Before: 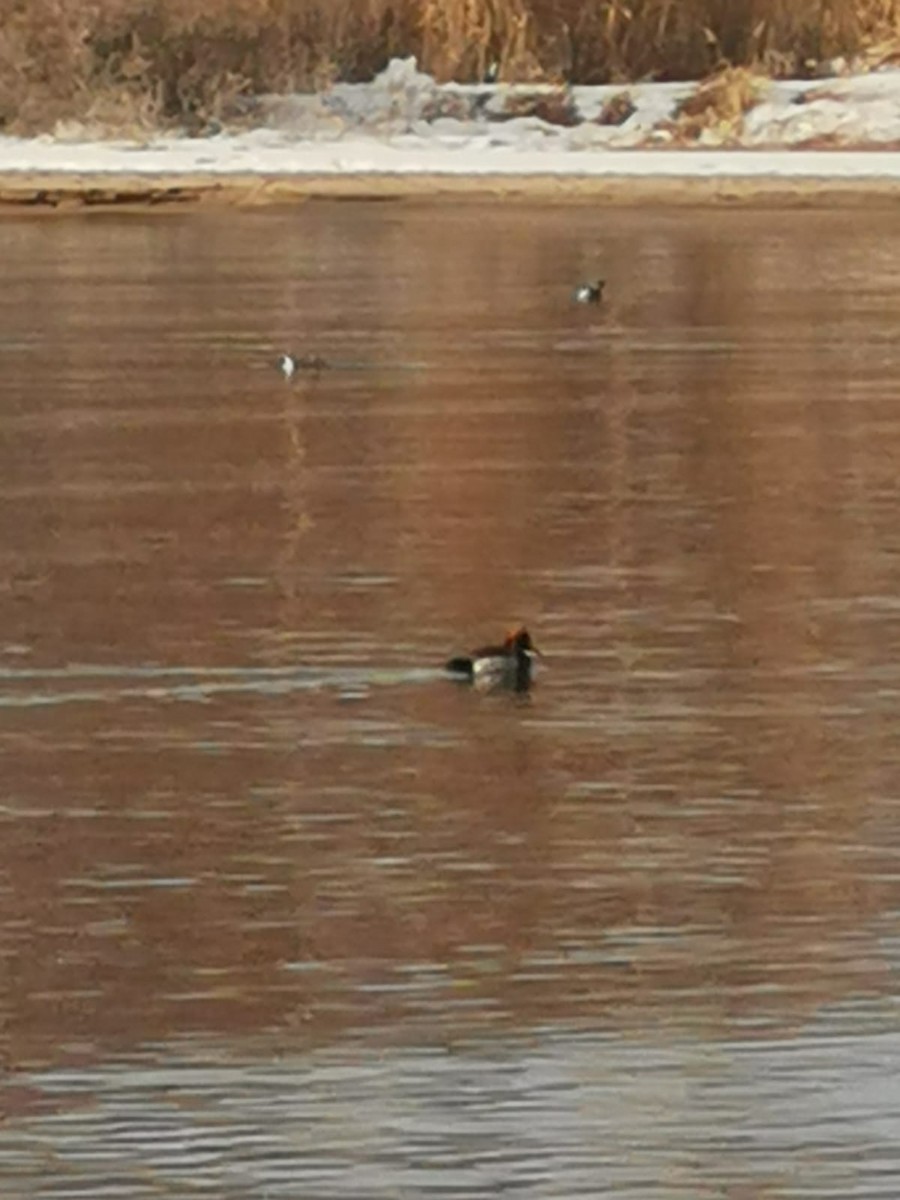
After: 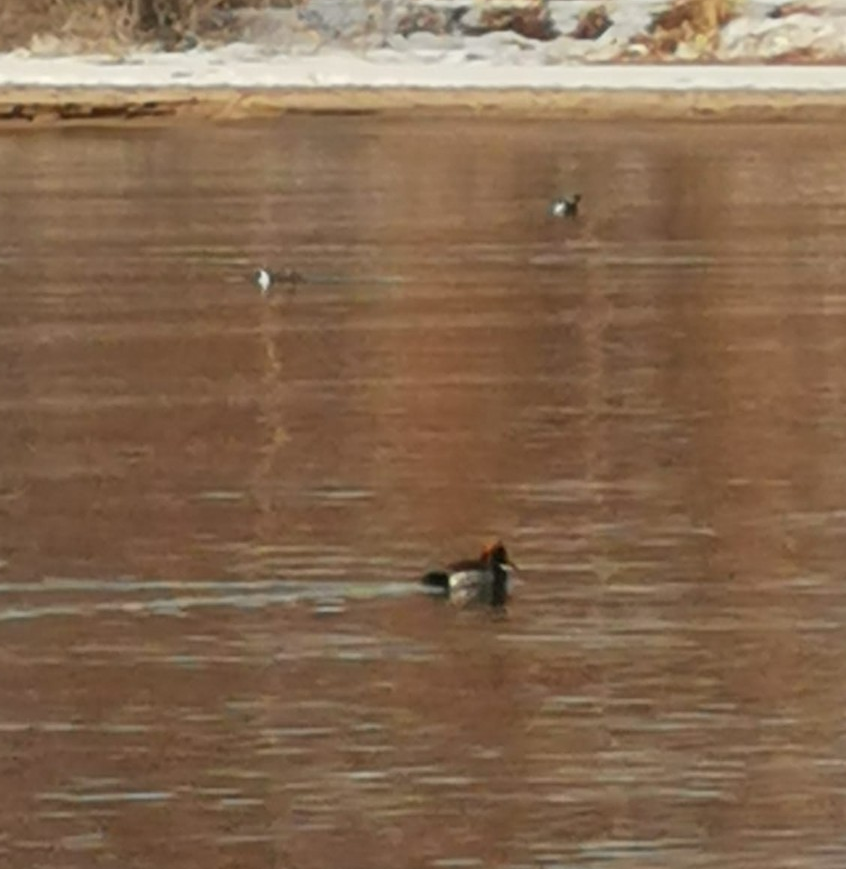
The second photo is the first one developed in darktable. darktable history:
crop: left 2.758%, top 7.234%, right 3.206%, bottom 20.281%
